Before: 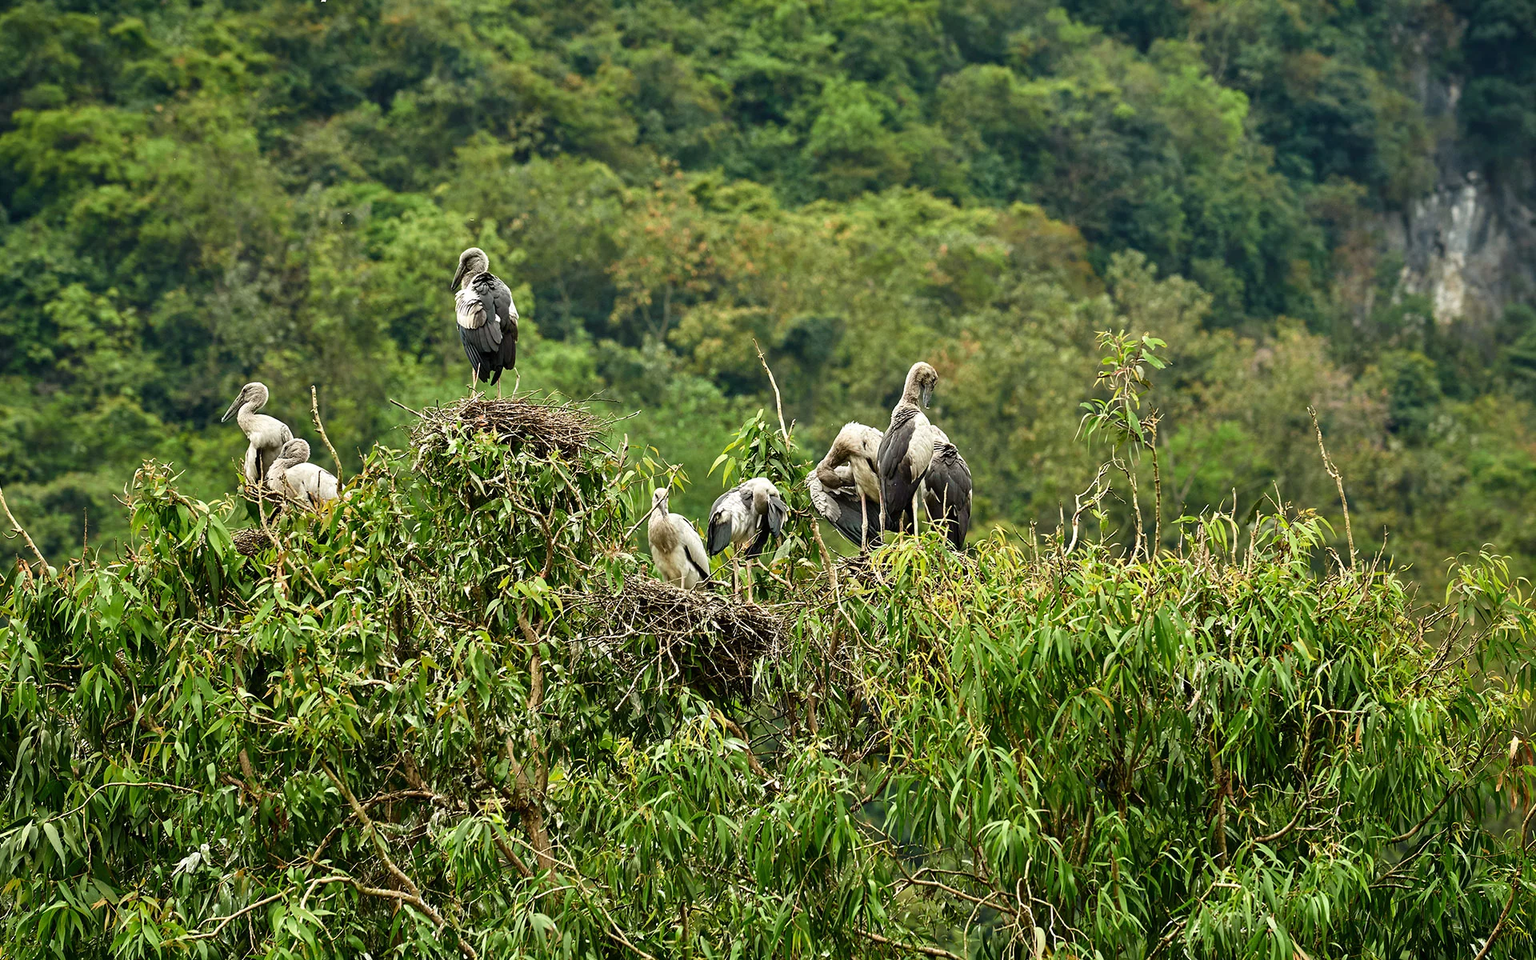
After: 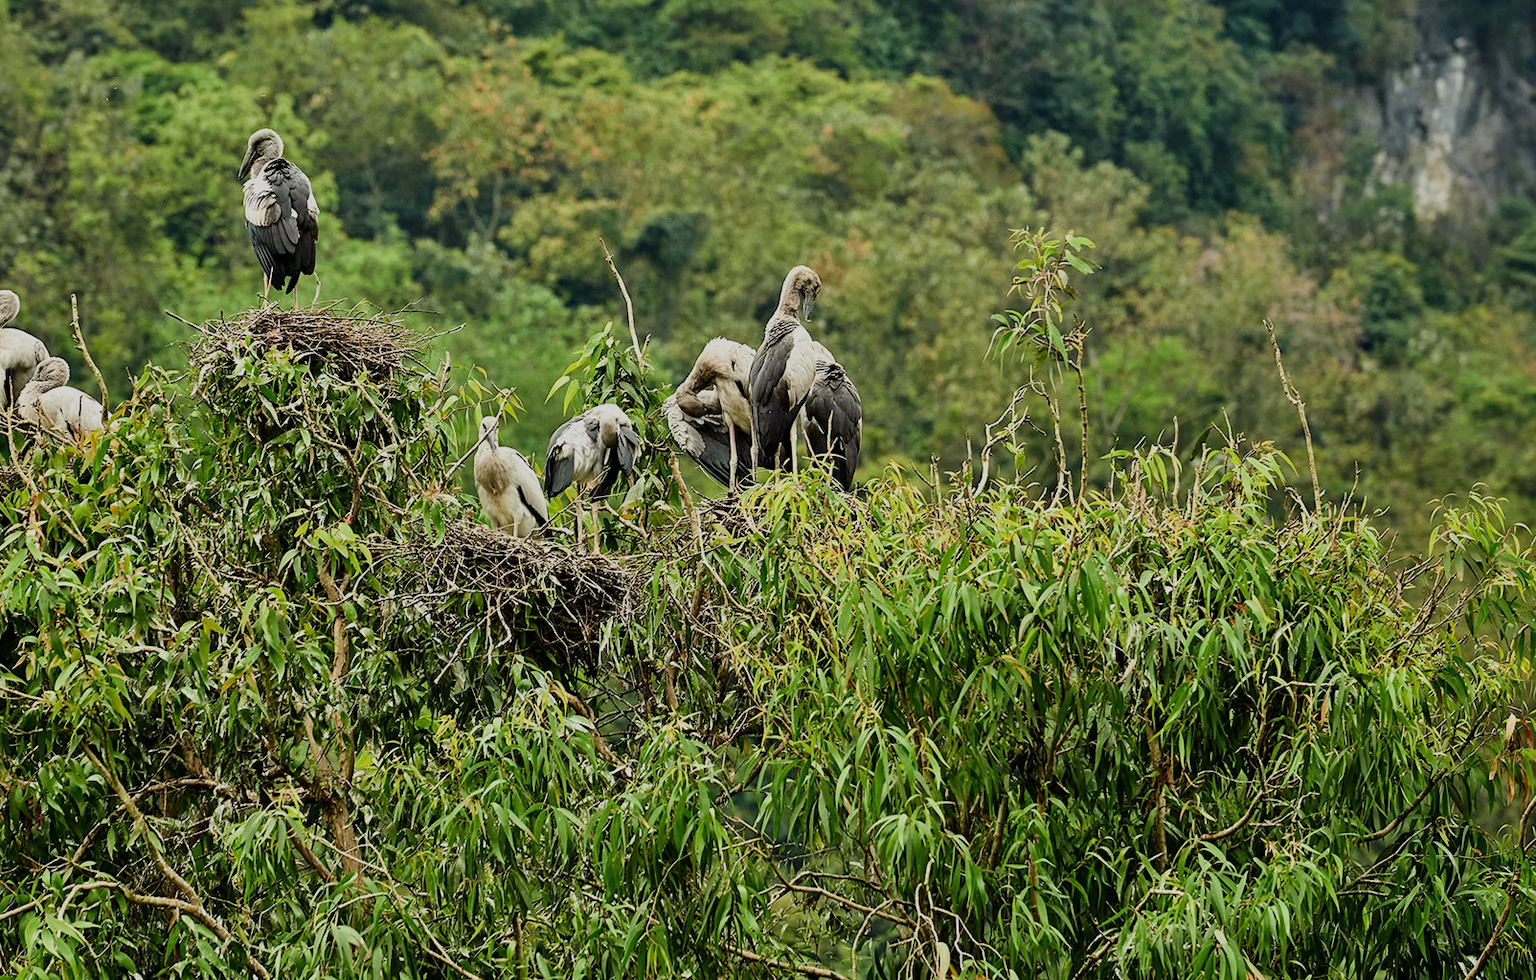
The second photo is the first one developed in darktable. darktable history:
filmic rgb: black relative exposure -7.65 EV, white relative exposure 4.56 EV, hardness 3.61, contrast in shadows safe
crop: left 16.453%, top 14.602%
